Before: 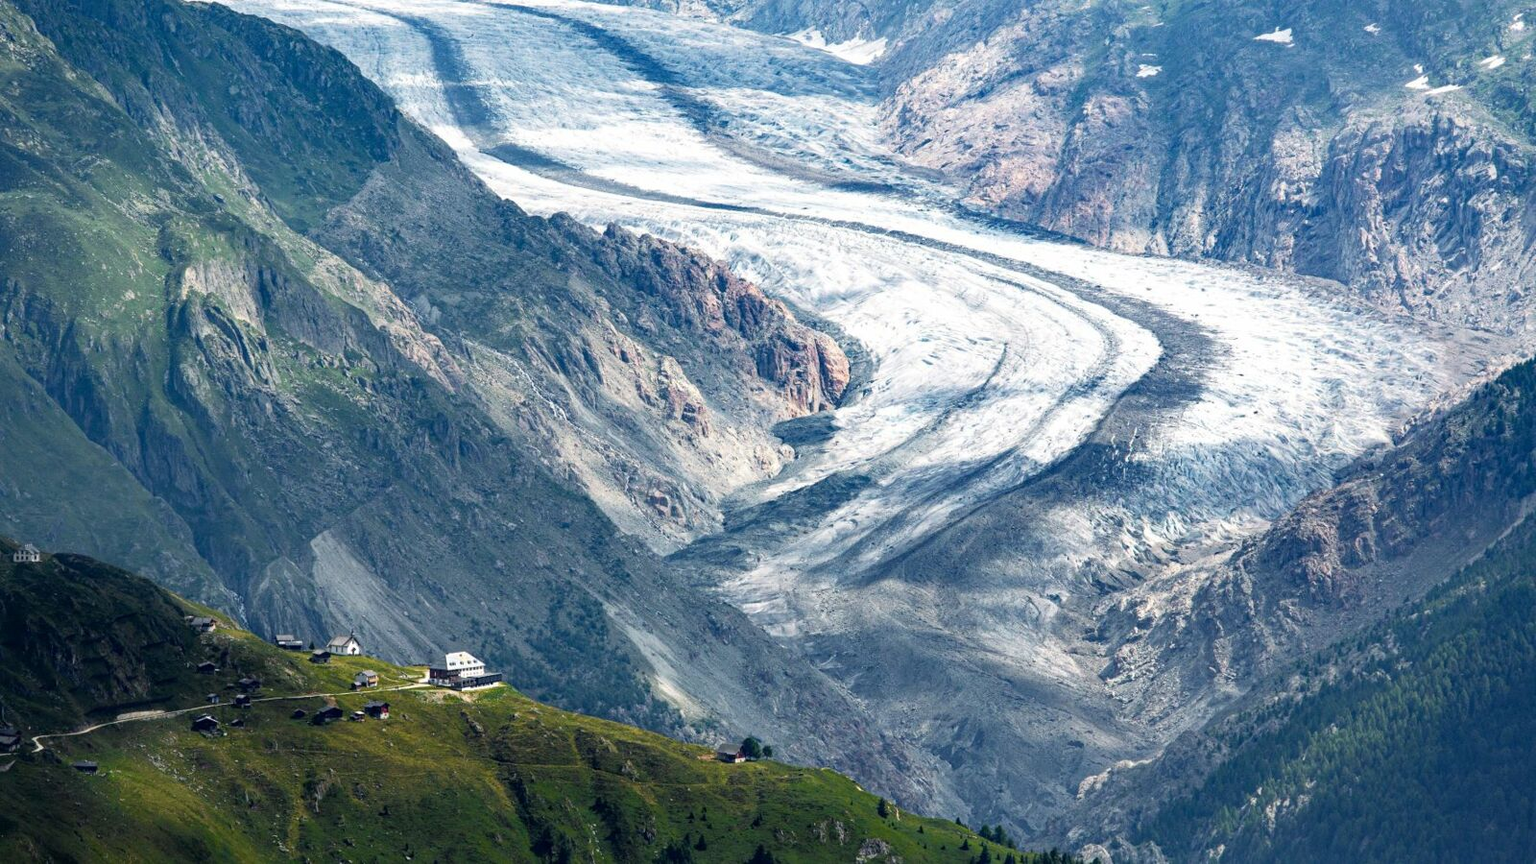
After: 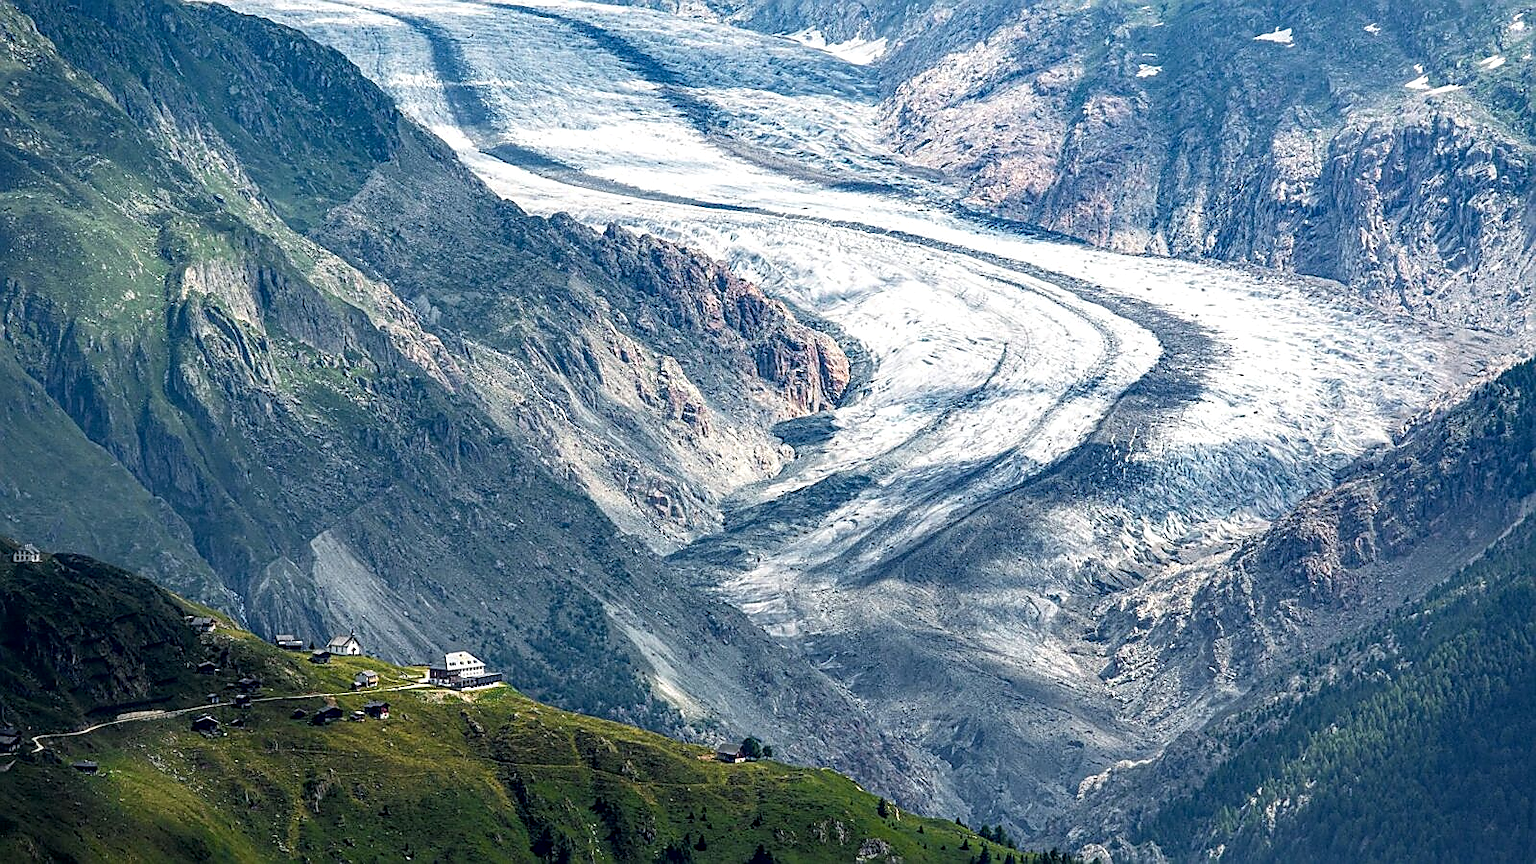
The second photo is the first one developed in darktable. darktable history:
sharpen: radius 1.353, amount 1.251, threshold 0.708
local contrast: on, module defaults
